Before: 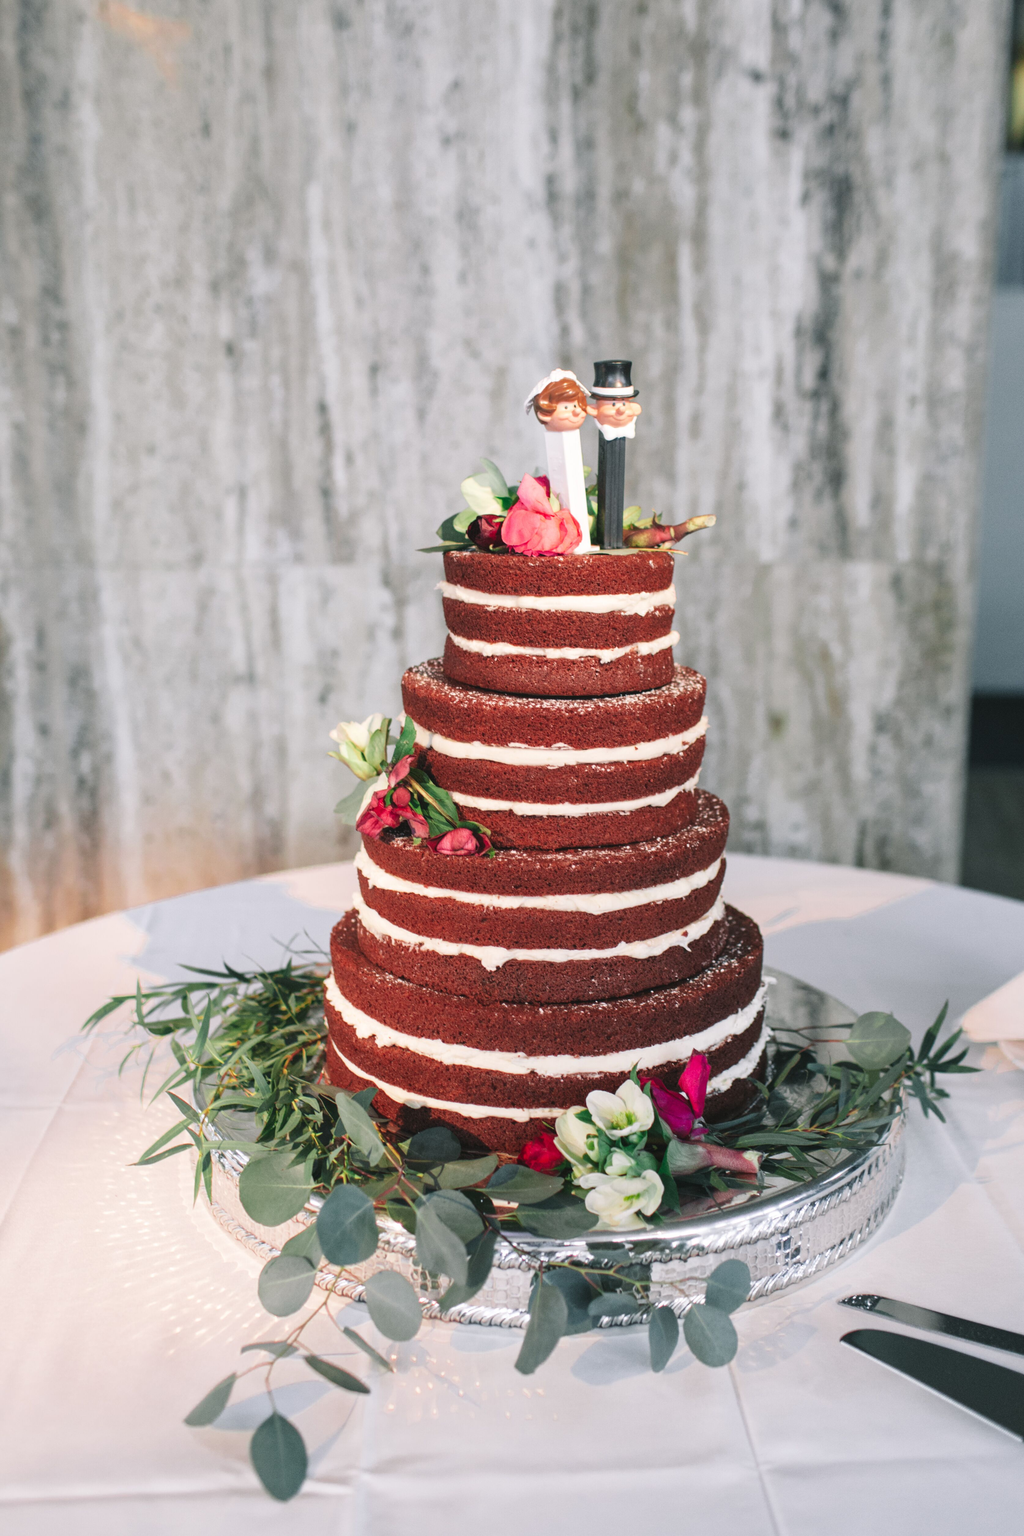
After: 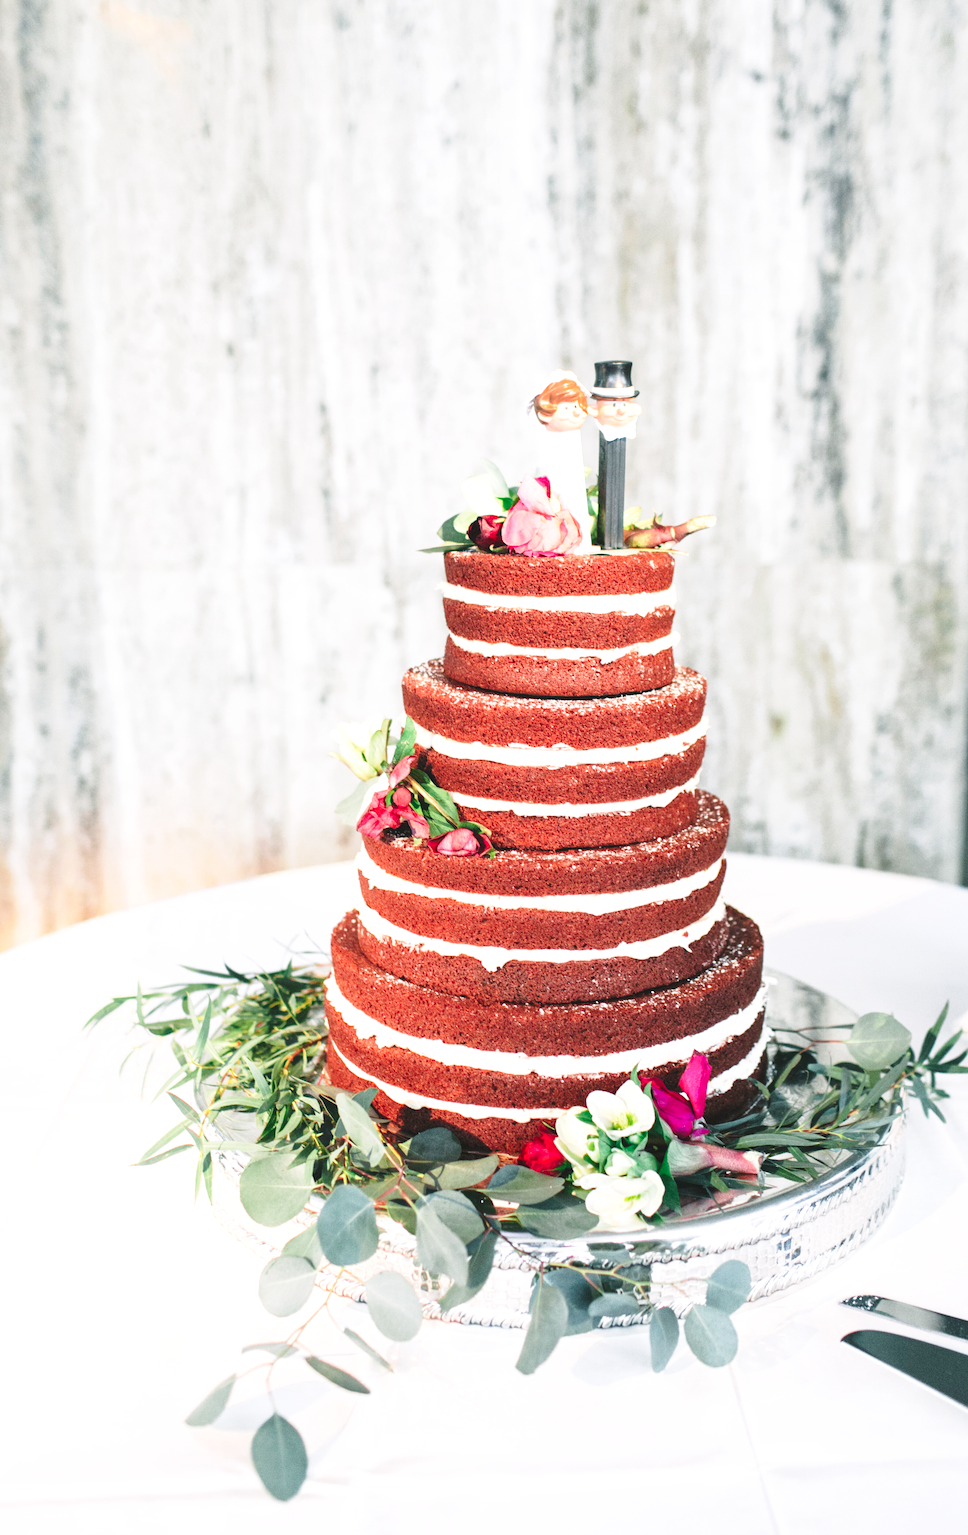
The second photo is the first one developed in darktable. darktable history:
crop and rotate: left 0%, right 5.381%
exposure: black level correction 0, exposure 0.591 EV, compensate highlight preservation false
base curve: curves: ch0 [(0, 0) (0.028, 0.03) (0.121, 0.232) (0.46, 0.748) (0.859, 0.968) (1, 1)], preserve colors none
